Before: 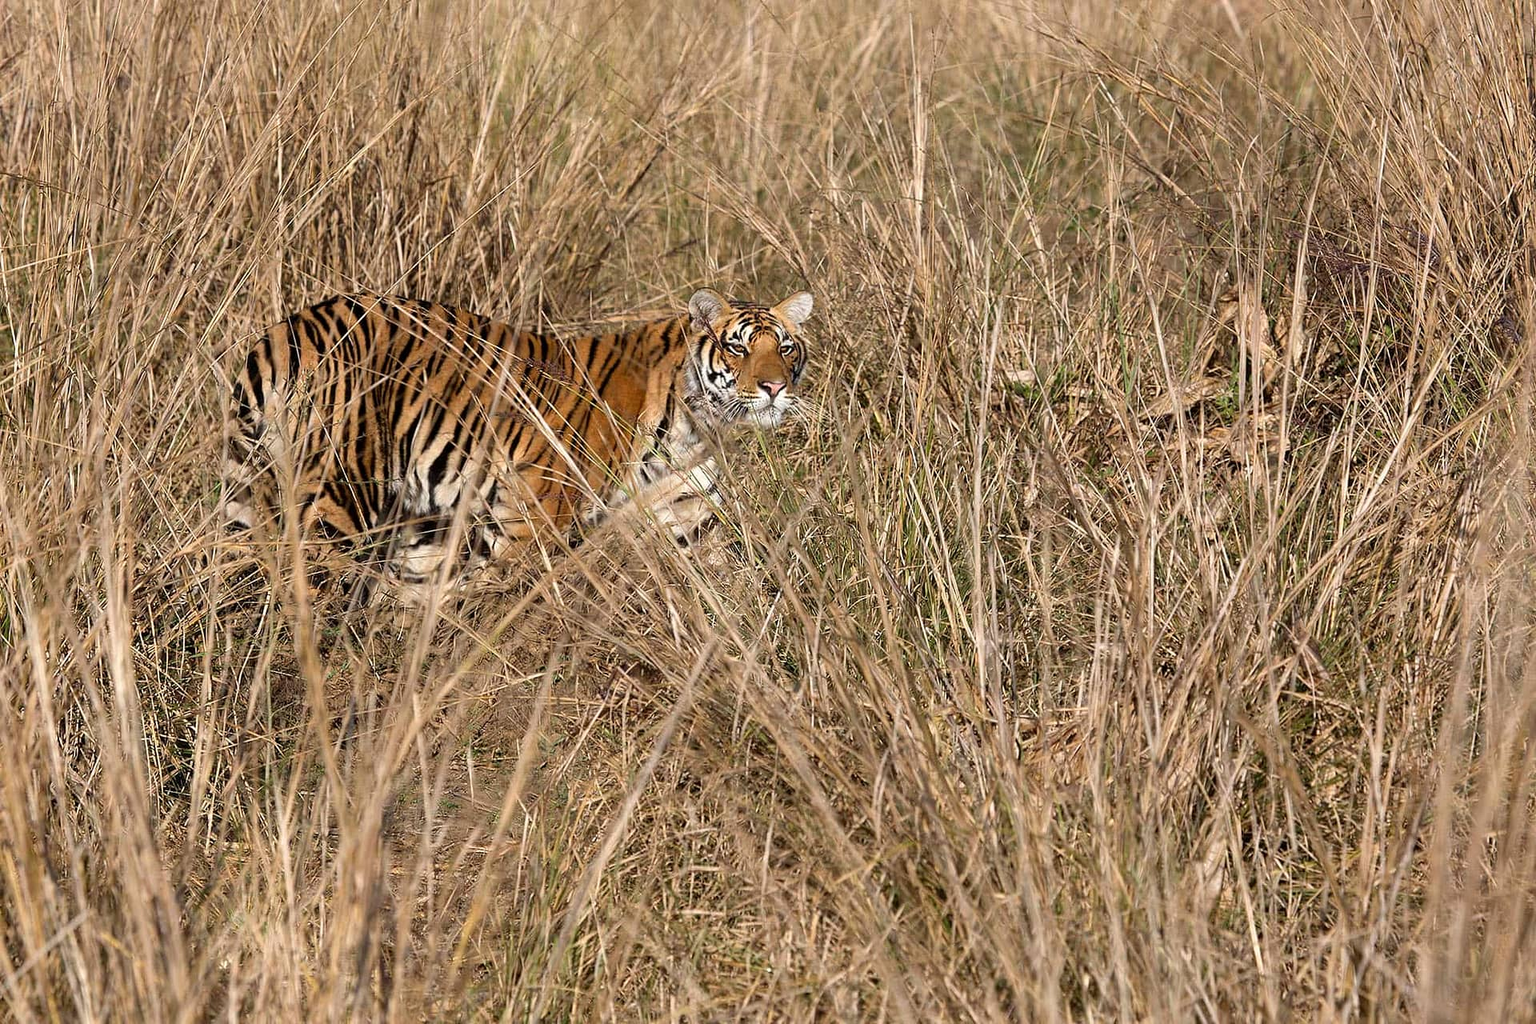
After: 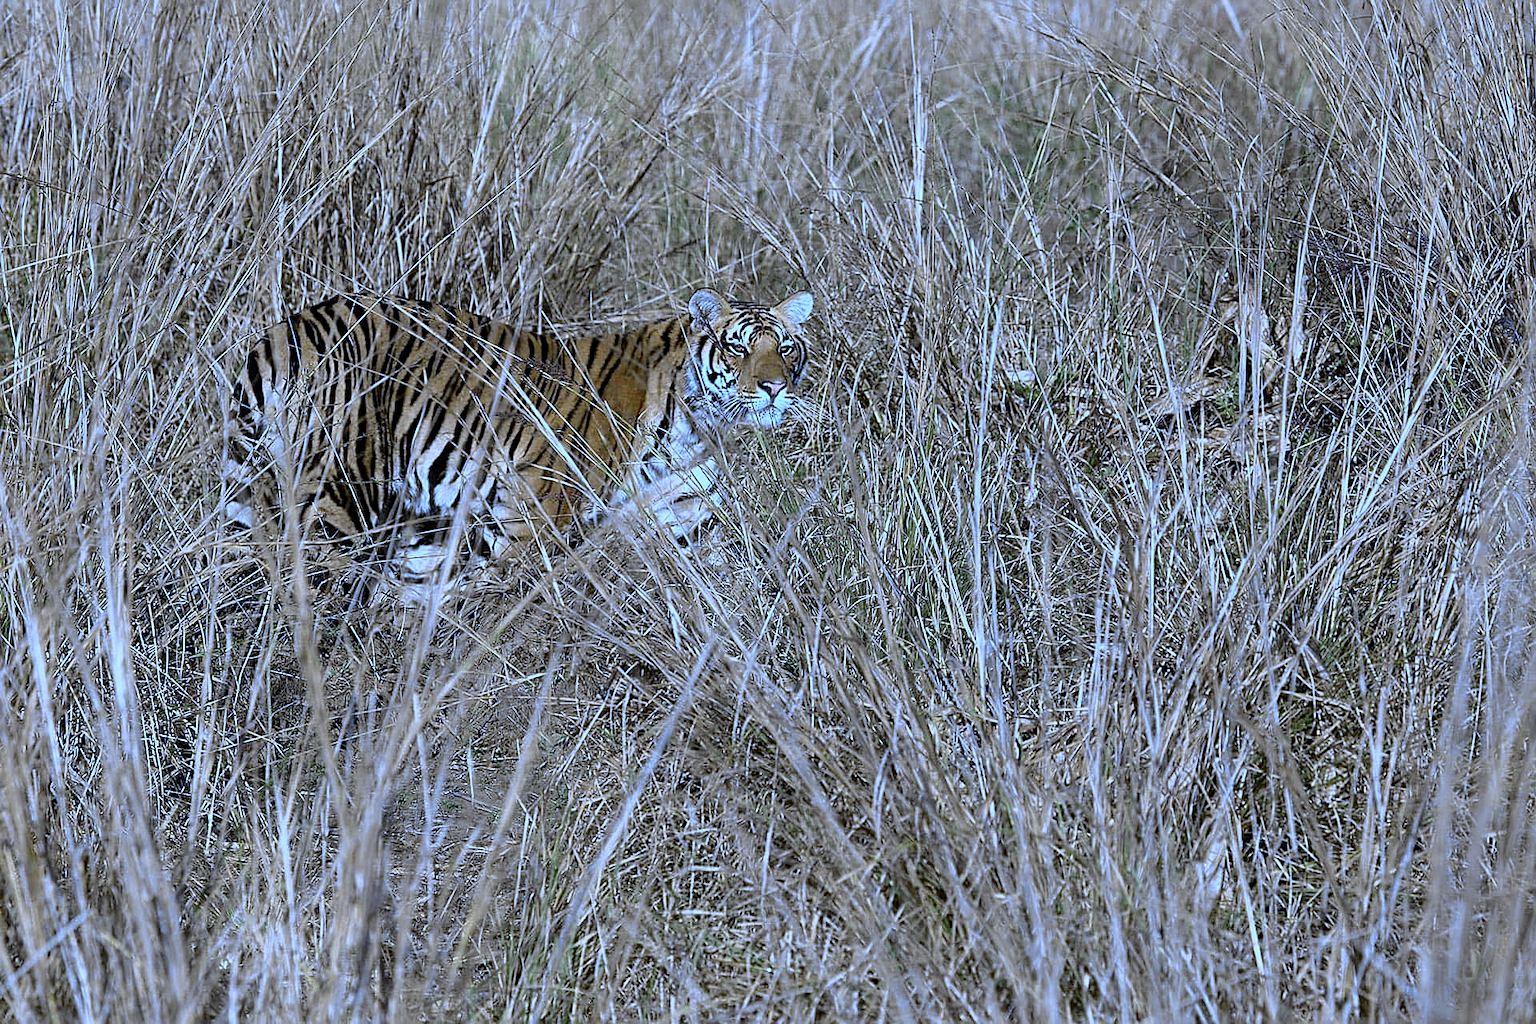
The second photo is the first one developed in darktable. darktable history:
sharpen: on, module defaults
tone curve: curves: ch0 [(0, 0) (0.058, 0.037) (0.214, 0.183) (0.304, 0.288) (0.561, 0.554) (0.687, 0.677) (0.768, 0.768) (0.858, 0.861) (0.987, 0.945)]; ch1 [(0, 0) (0.172, 0.123) (0.312, 0.296) (0.432, 0.448) (0.471, 0.469) (0.502, 0.5) (0.521, 0.505) (0.565, 0.569) (0.663, 0.663) (0.703, 0.721) (0.857, 0.917) (1, 1)]; ch2 [(0, 0) (0.411, 0.424) (0.485, 0.497) (0.502, 0.5) (0.517, 0.511) (0.556, 0.551) (0.626, 0.594) (0.709, 0.661) (1, 1)], color space Lab, independent channels, preserve colors none
white balance: red 0.766, blue 1.537
